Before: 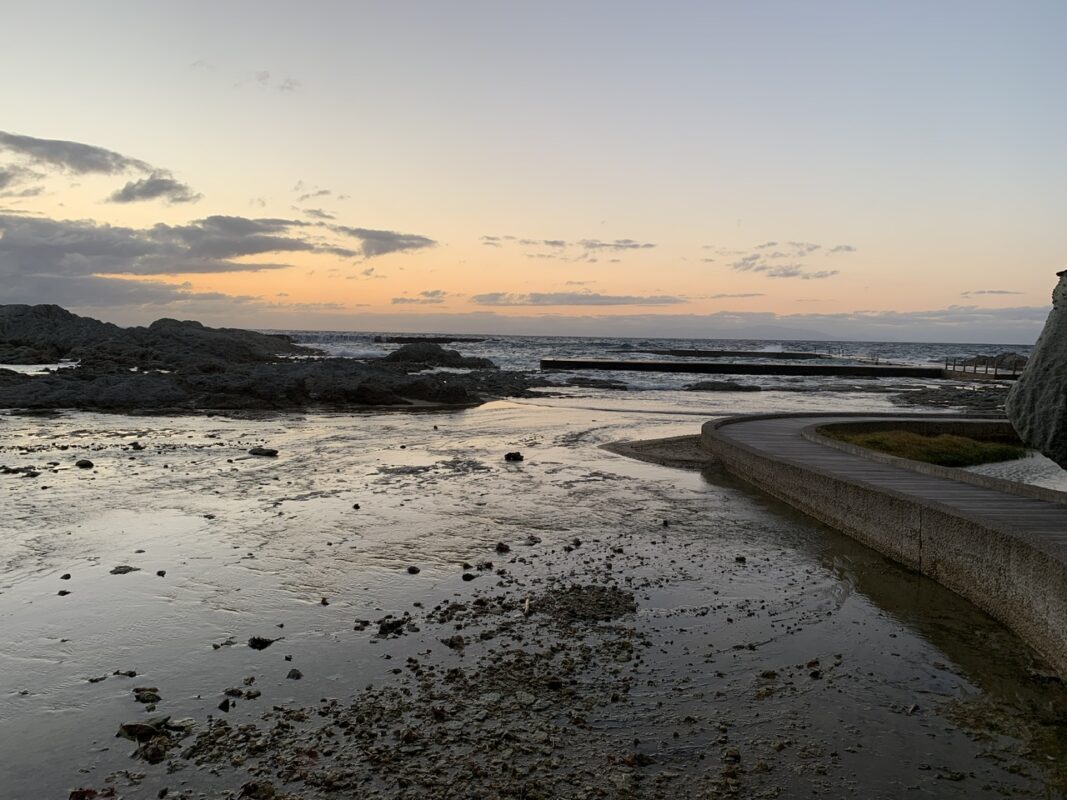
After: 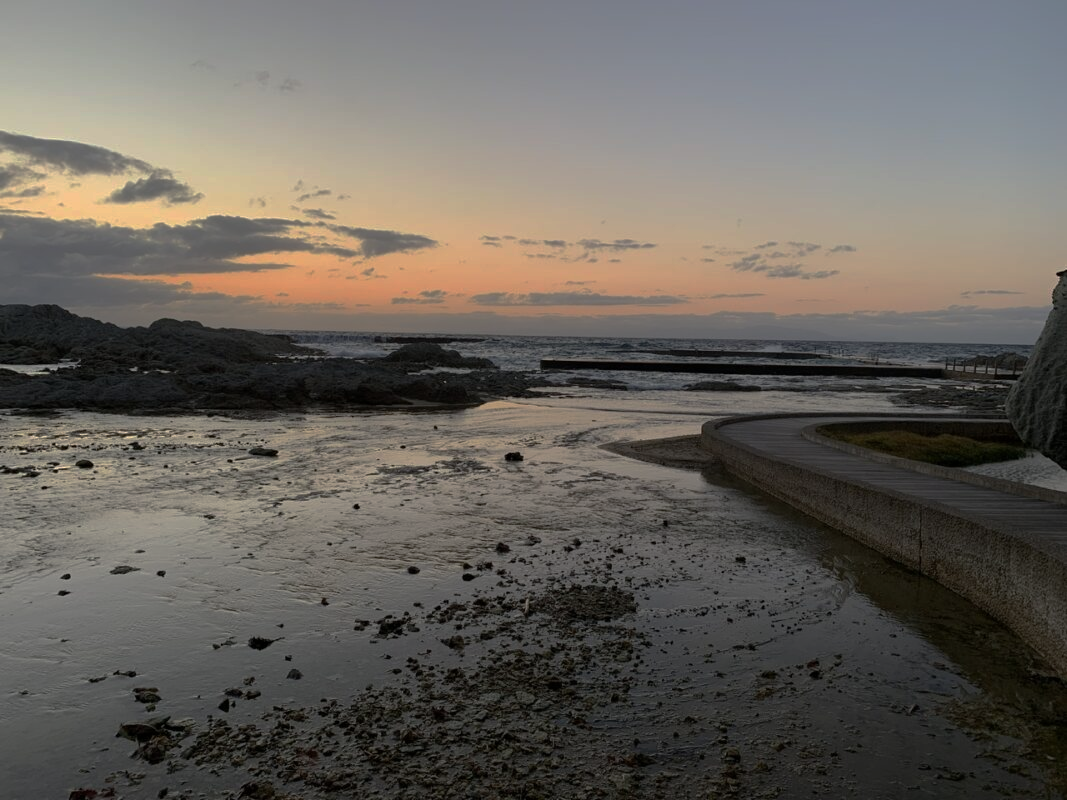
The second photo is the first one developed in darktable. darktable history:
base curve: curves: ch0 [(0, 0) (0.841, 0.609) (1, 1)], preserve colors none
